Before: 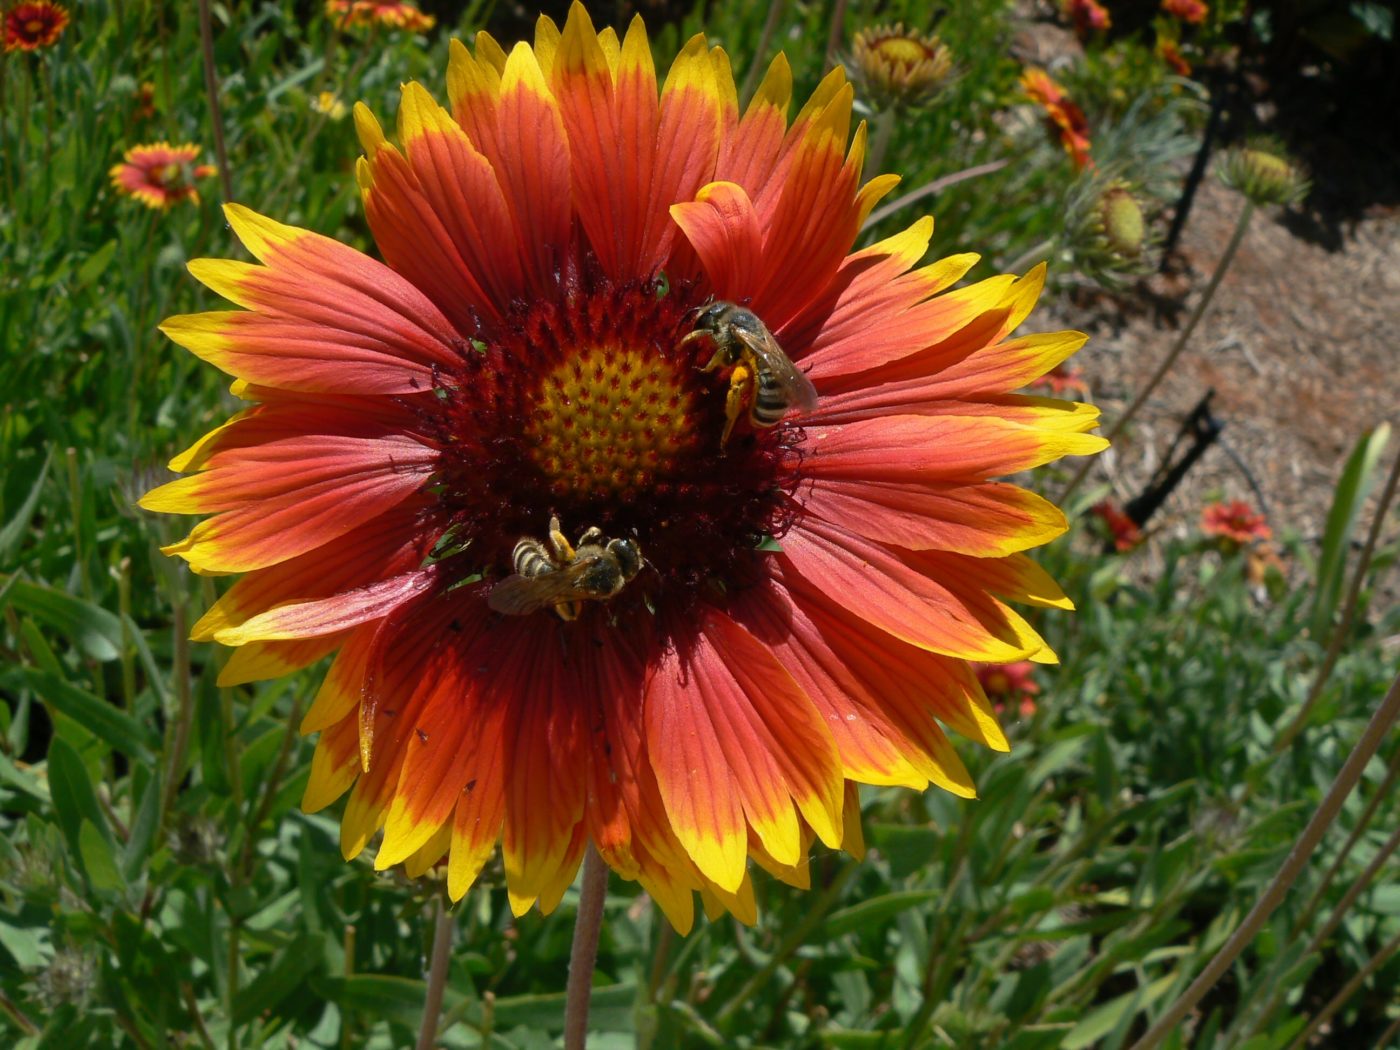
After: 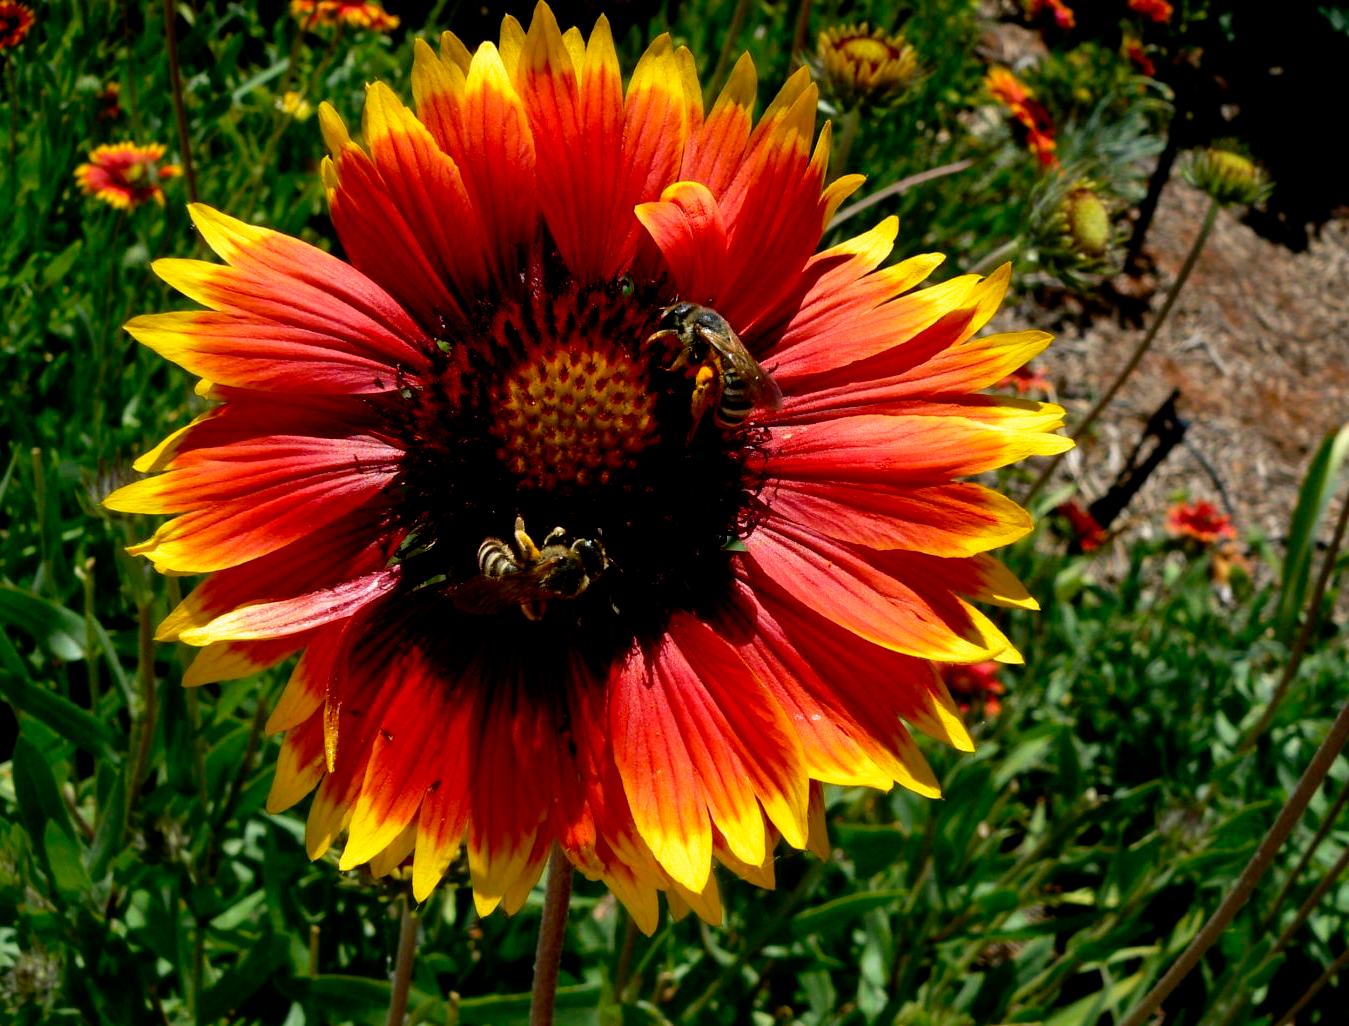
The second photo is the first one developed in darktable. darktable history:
crop and rotate: left 2.536%, right 1.107%, bottom 2.246%
filmic rgb: black relative exposure -5.5 EV, white relative exposure 2.5 EV, threshold 3 EV, target black luminance 0%, hardness 4.51, latitude 67.35%, contrast 1.453, shadows ↔ highlights balance -3.52%, preserve chrominance no, color science v4 (2020), contrast in shadows soft, enable highlight reconstruction true
tone equalizer: on, module defaults
